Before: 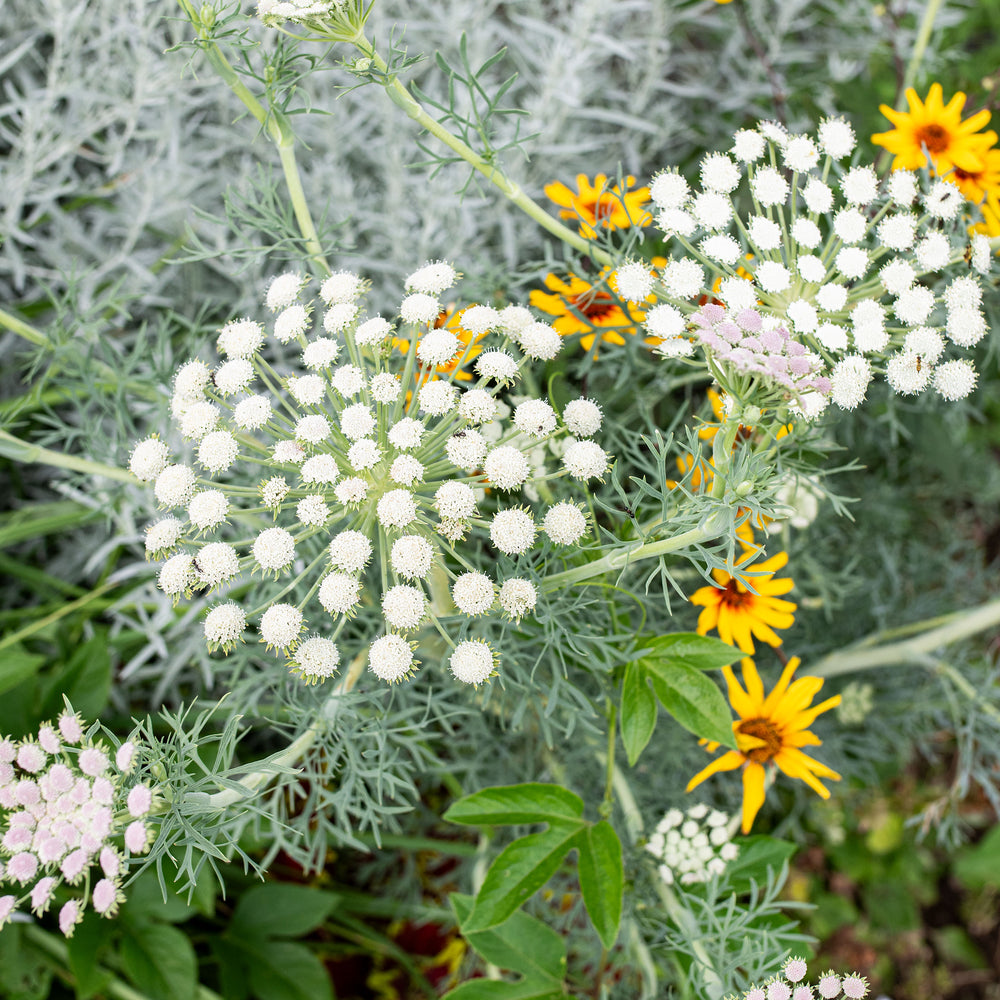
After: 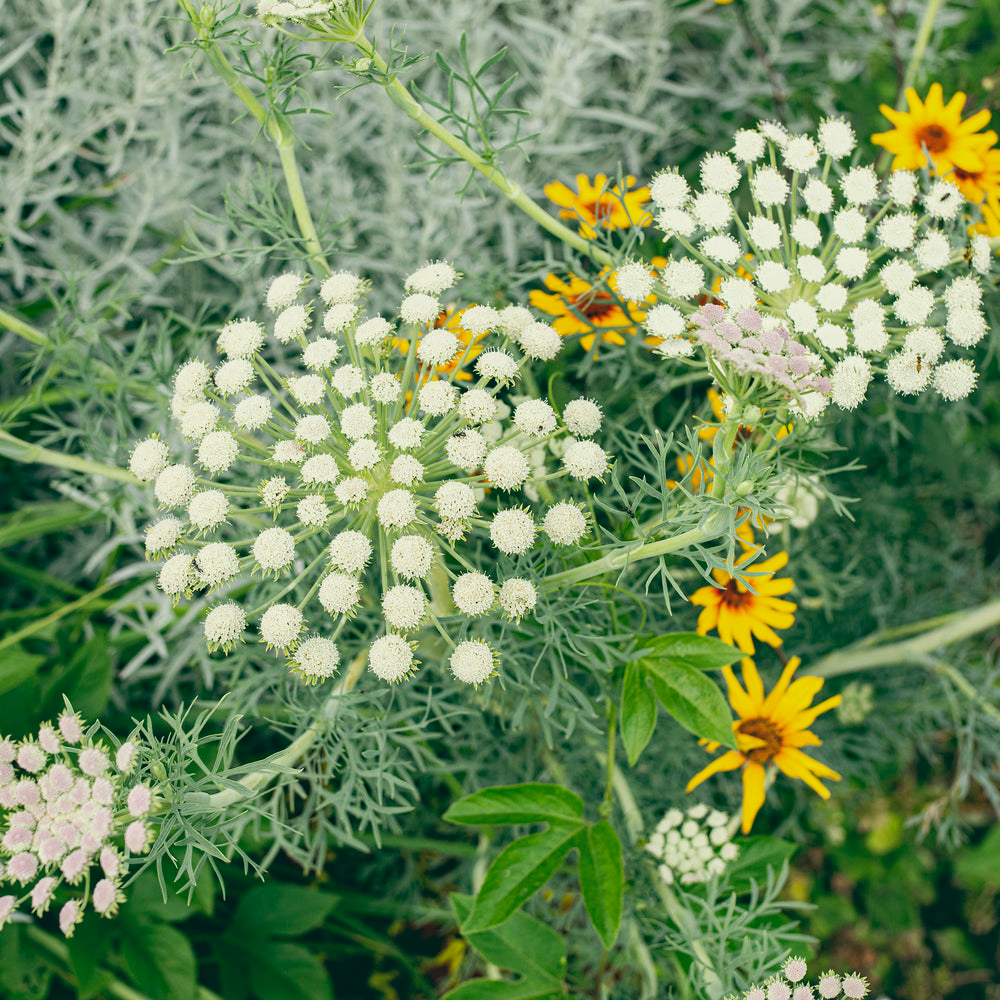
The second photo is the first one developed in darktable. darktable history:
color balance: lift [1.005, 0.99, 1.007, 1.01], gamma [1, 1.034, 1.032, 0.966], gain [0.873, 1.055, 1.067, 0.933]
haze removal: compatibility mode true, adaptive false
